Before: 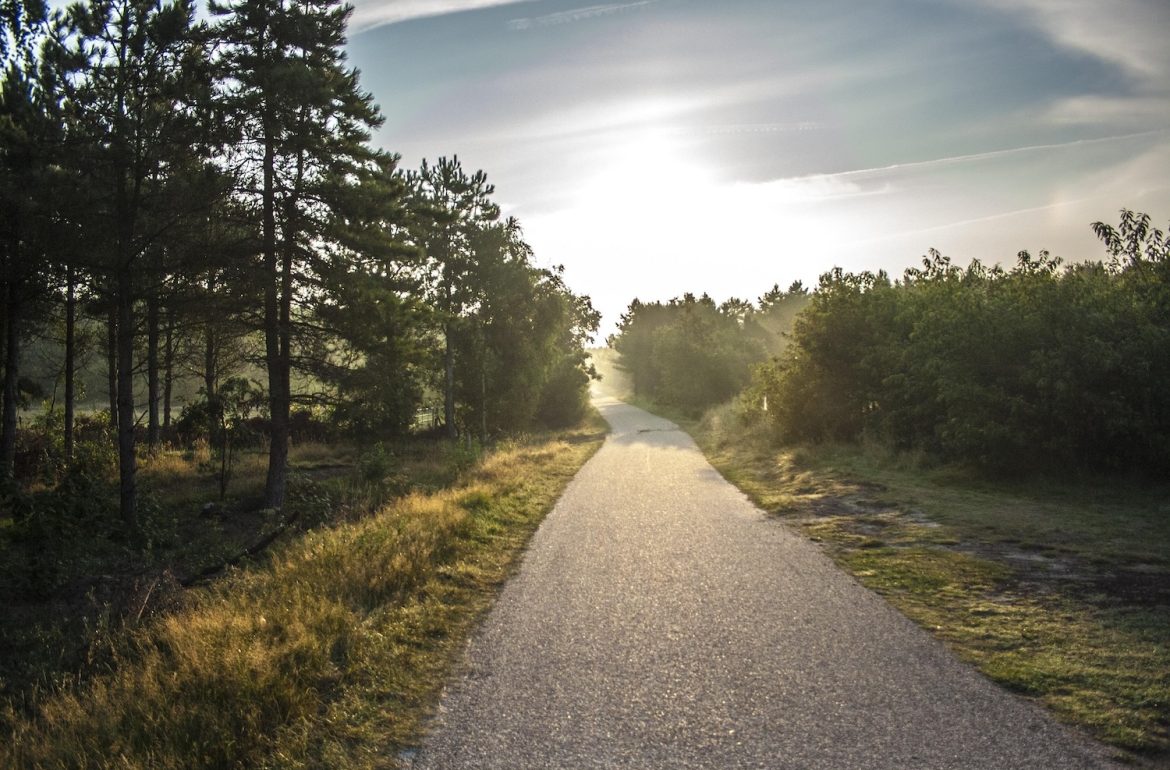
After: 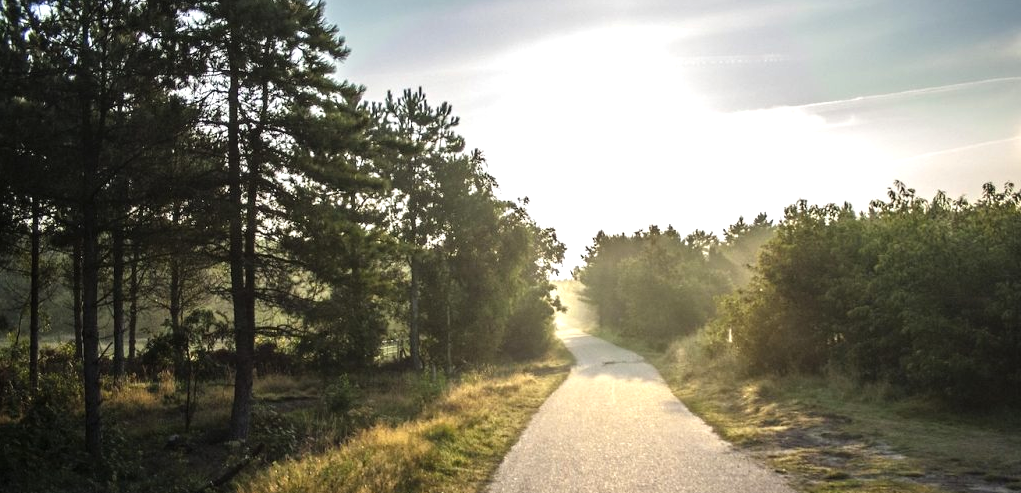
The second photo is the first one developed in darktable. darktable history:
crop: left 3.076%, top 8.903%, right 9.653%, bottom 26.955%
tone equalizer: -8 EV -0.443 EV, -7 EV -0.358 EV, -6 EV -0.346 EV, -5 EV -0.249 EV, -3 EV 0.249 EV, -2 EV 0.358 EV, -1 EV 0.383 EV, +0 EV 0.409 EV
